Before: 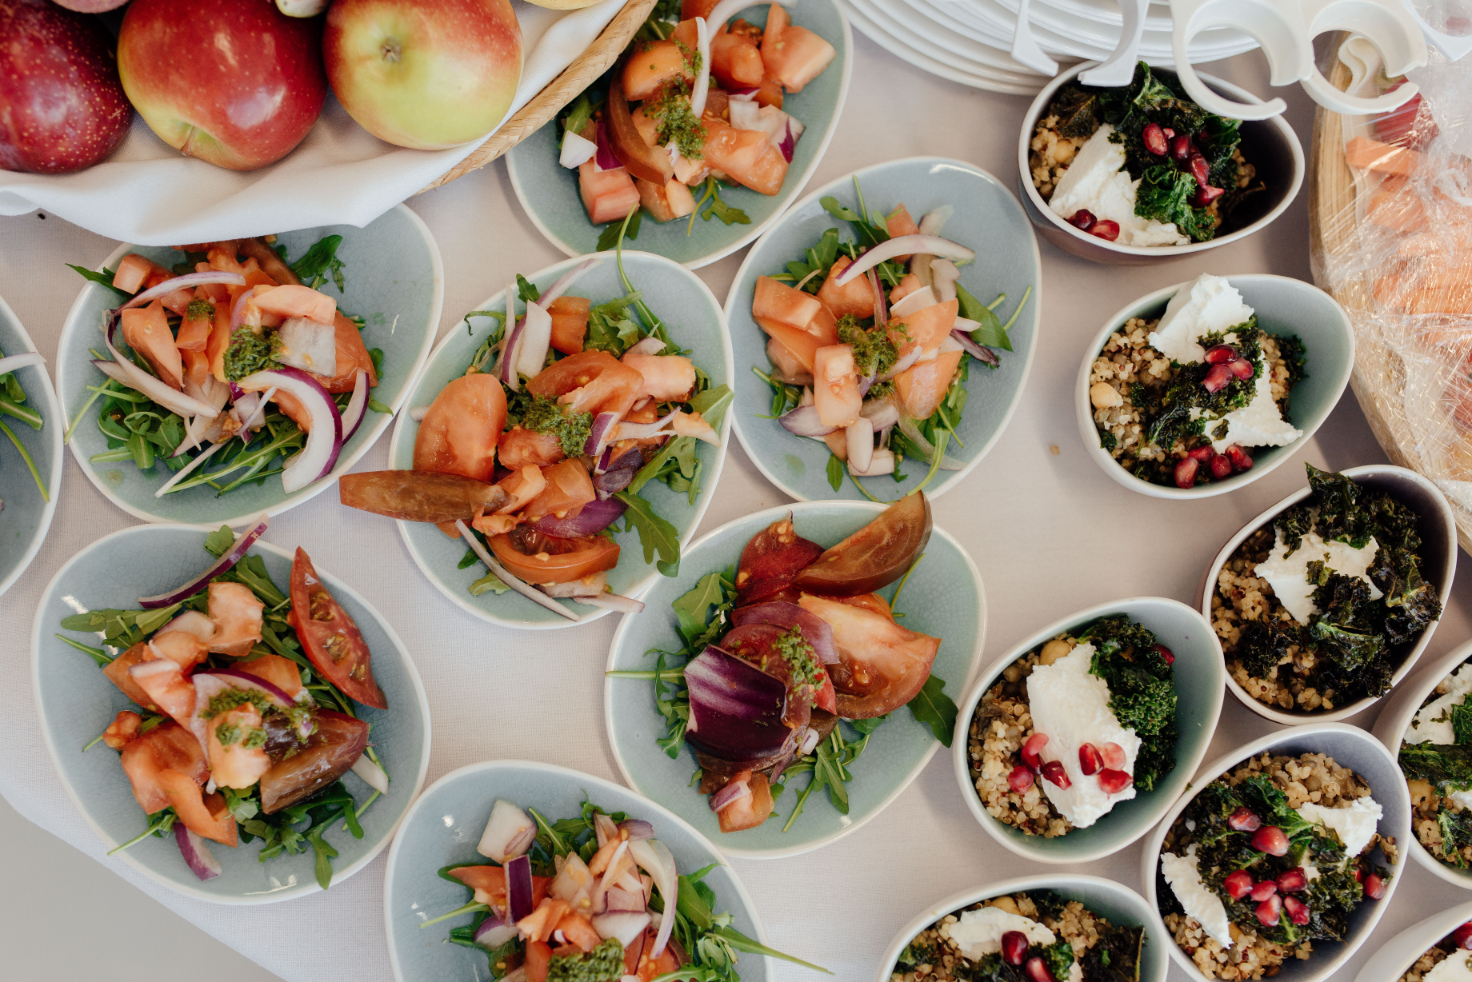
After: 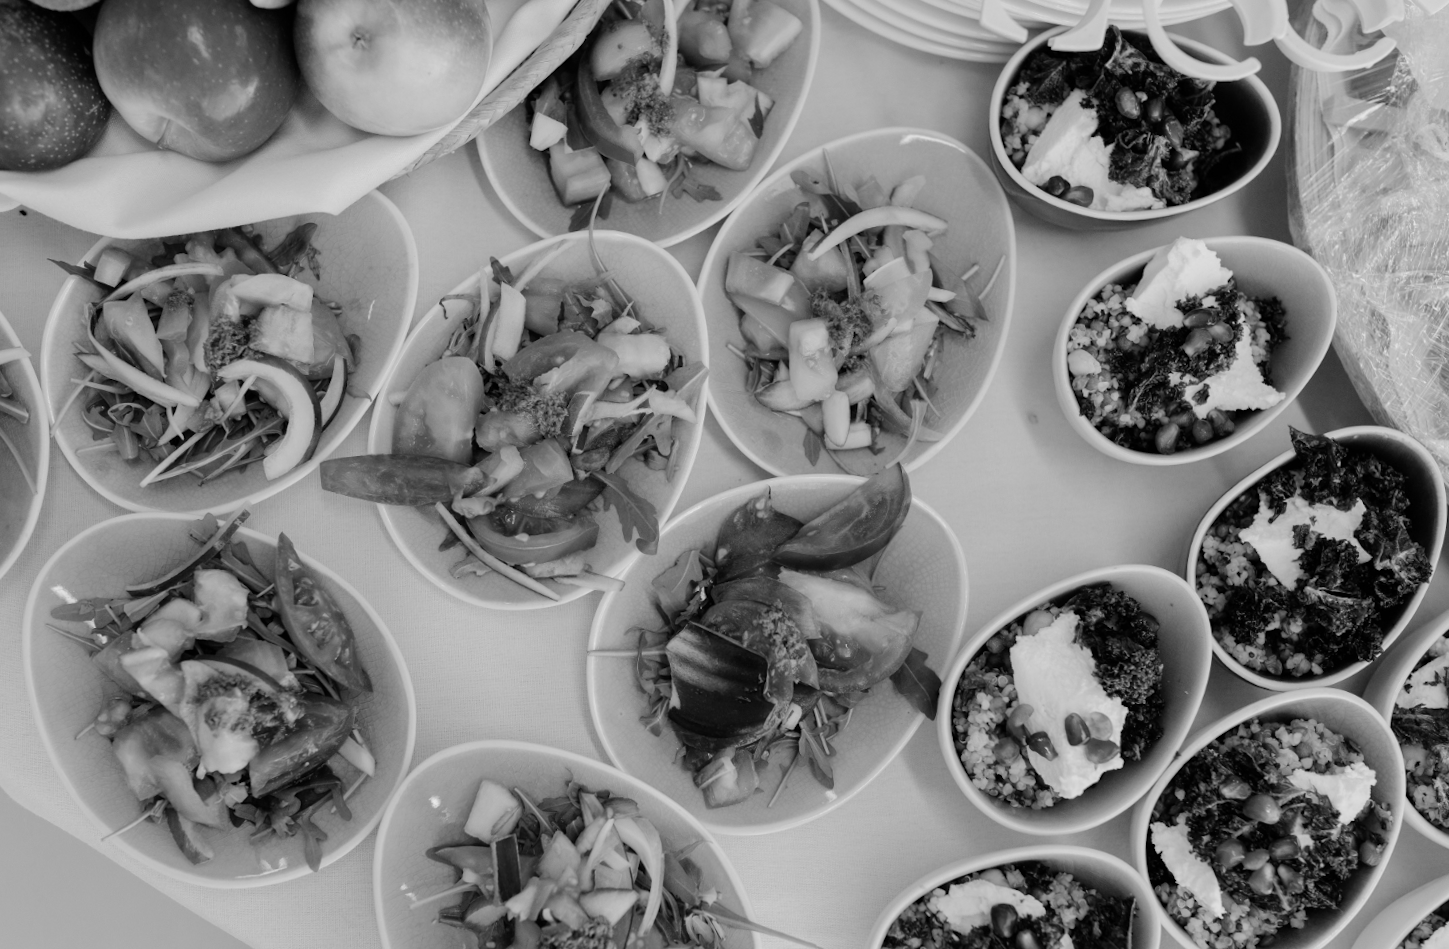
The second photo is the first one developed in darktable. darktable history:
exposure: exposure -0.05 EV
monochrome: a -35.87, b 49.73, size 1.7
rotate and perspective: rotation -1.32°, lens shift (horizontal) -0.031, crop left 0.015, crop right 0.985, crop top 0.047, crop bottom 0.982
